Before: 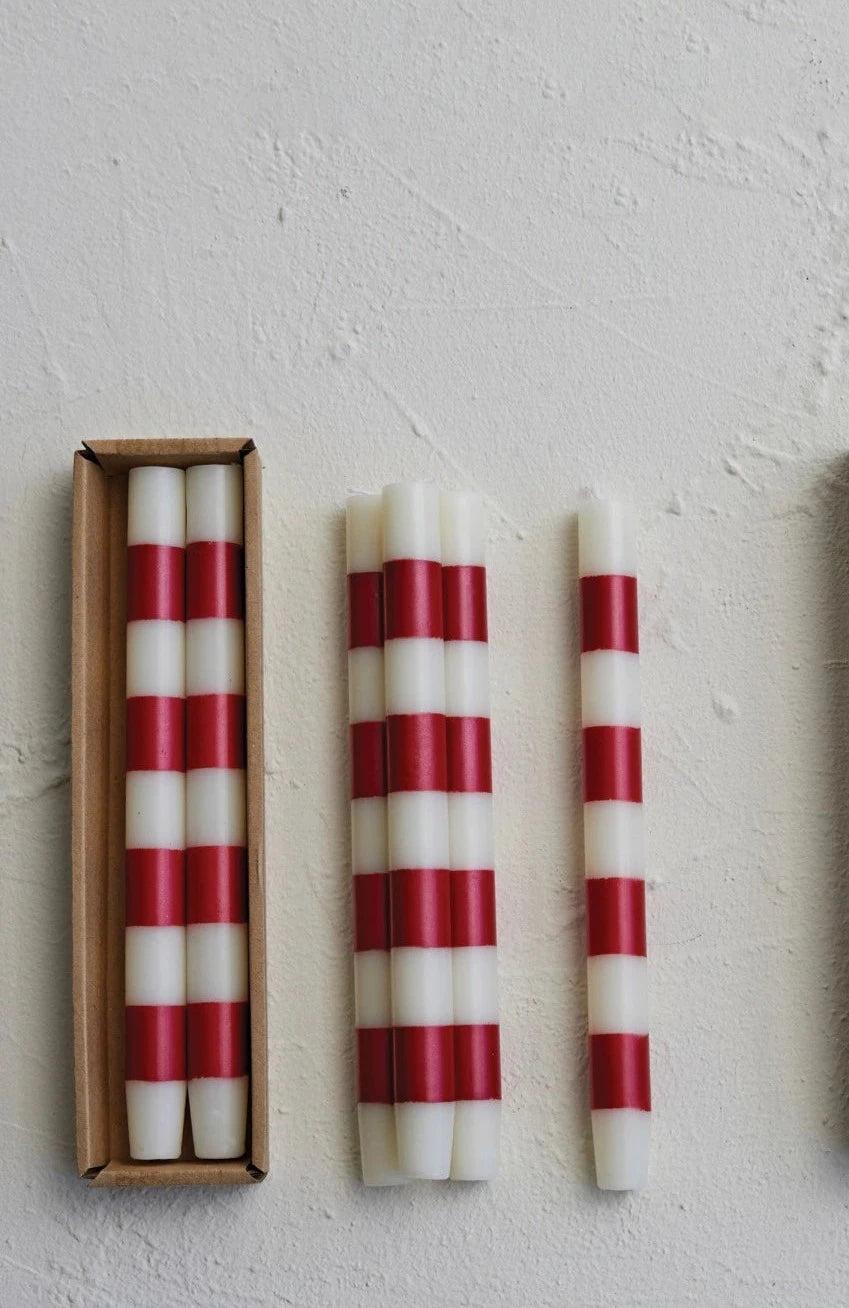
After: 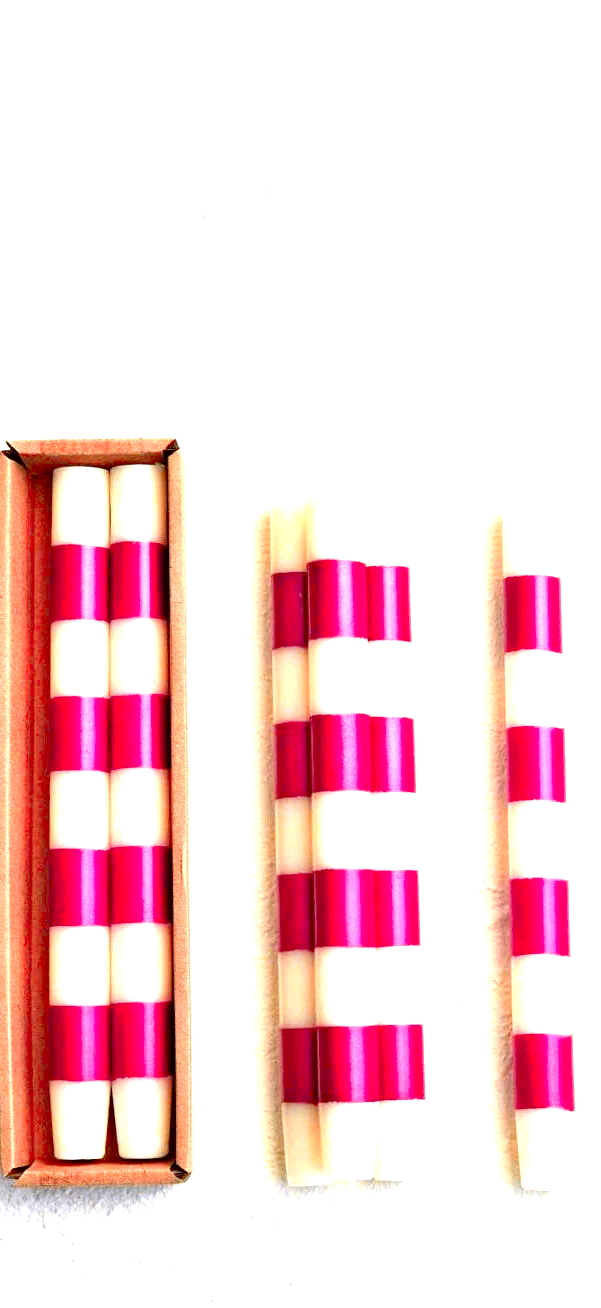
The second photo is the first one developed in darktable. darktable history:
color contrast: green-magenta contrast 0.8, blue-yellow contrast 1.1, unbound 0
crop and rotate: left 9.061%, right 20.142%
color zones: curves: ch1 [(0.24, 0.634) (0.75, 0.5)]; ch2 [(0.253, 0.437) (0.745, 0.491)], mix 102.12%
local contrast: mode bilateral grid, contrast 15, coarseness 36, detail 105%, midtone range 0.2
exposure: black level correction 0.005, exposure 2.084 EV, compensate highlight preservation false
